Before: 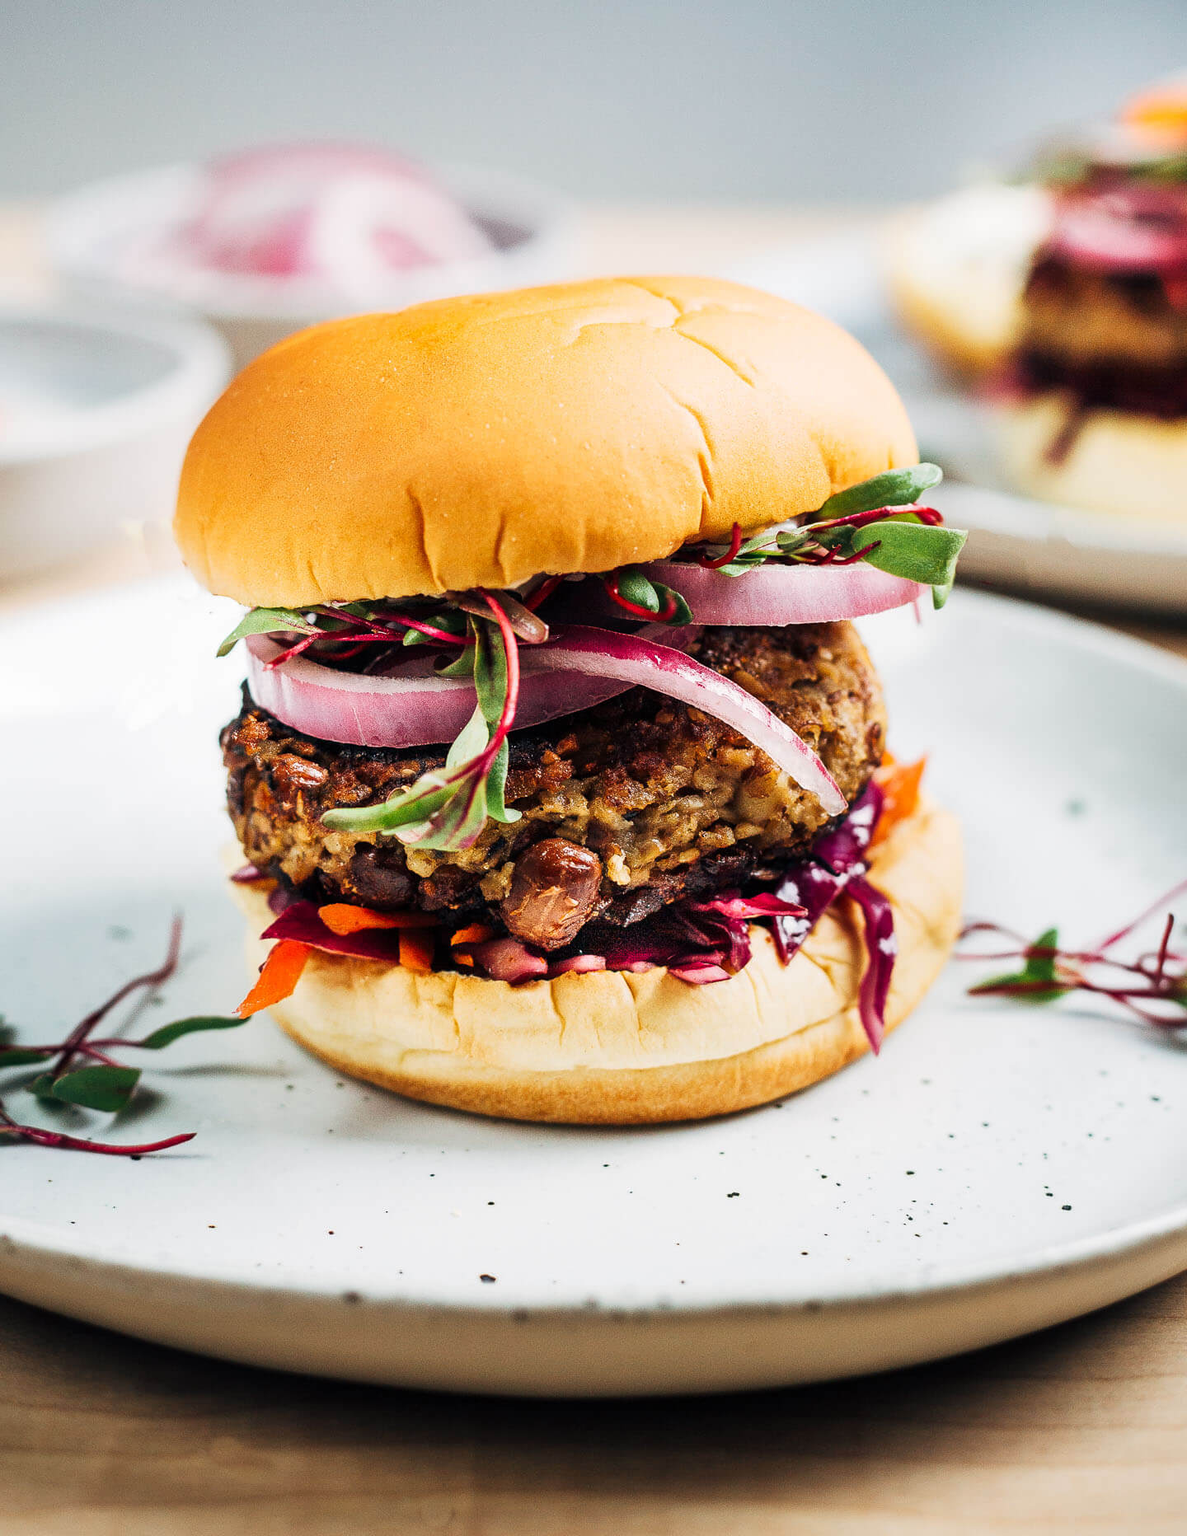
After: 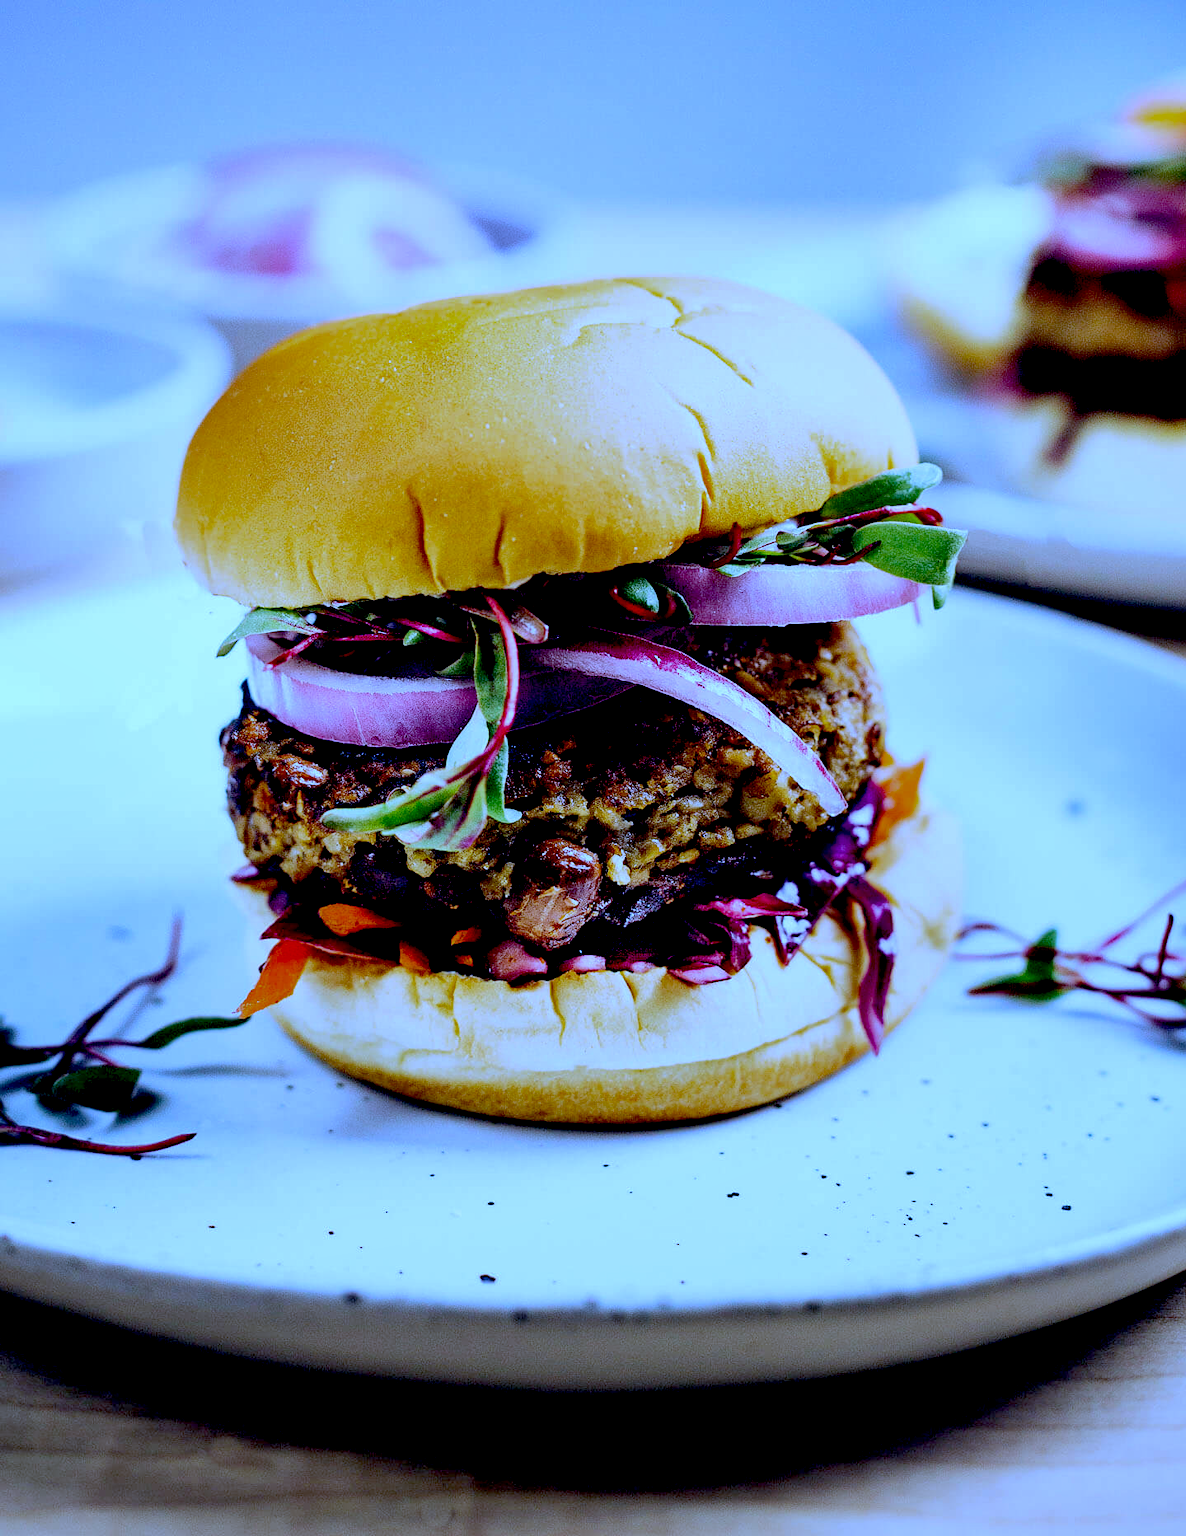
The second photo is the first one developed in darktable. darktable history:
shadows and highlights: shadows -20, white point adjustment -2, highlights -35
exposure: black level correction 0.047, exposure 0.013 EV, compensate highlight preservation false
white balance: red 0.766, blue 1.537
